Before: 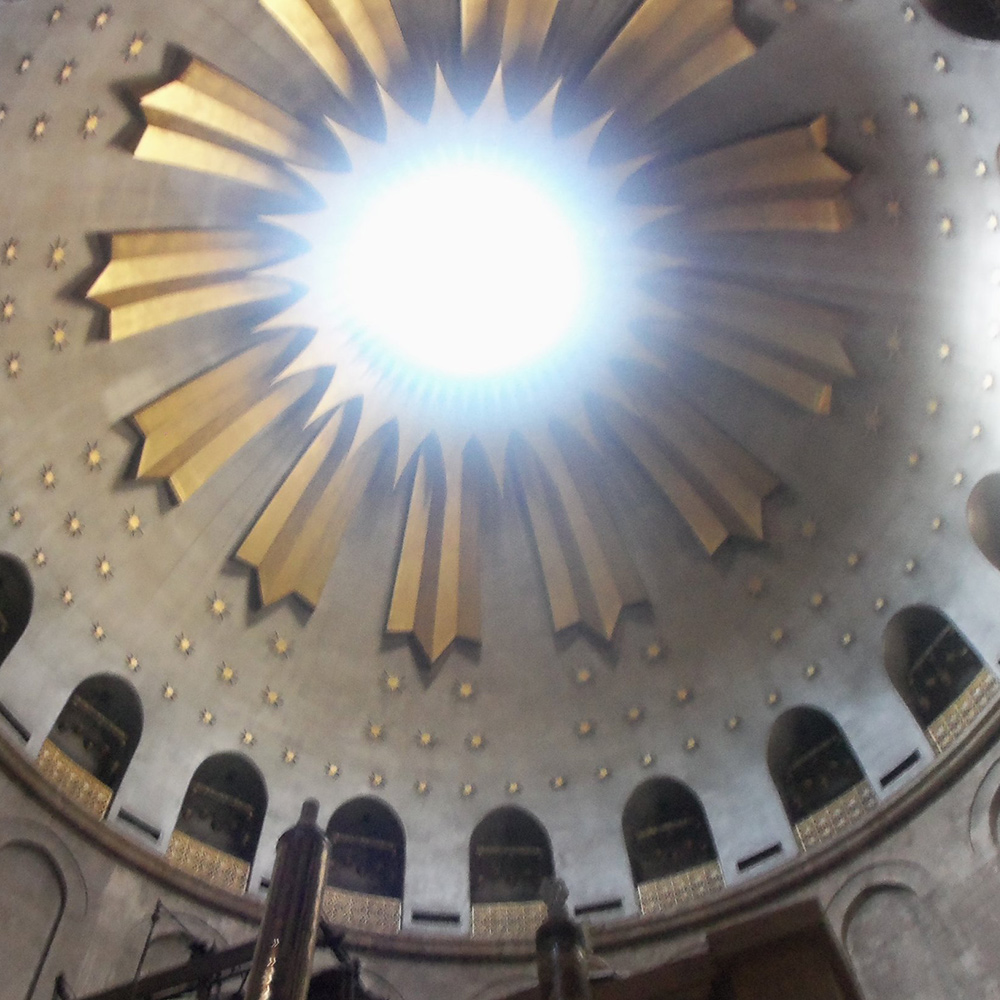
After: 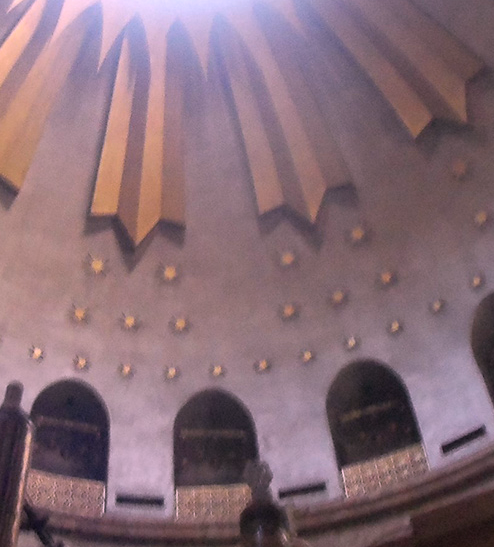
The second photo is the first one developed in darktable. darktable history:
white balance: red 1.188, blue 1.11
crop: left 29.672%, top 41.786%, right 20.851%, bottom 3.487%
